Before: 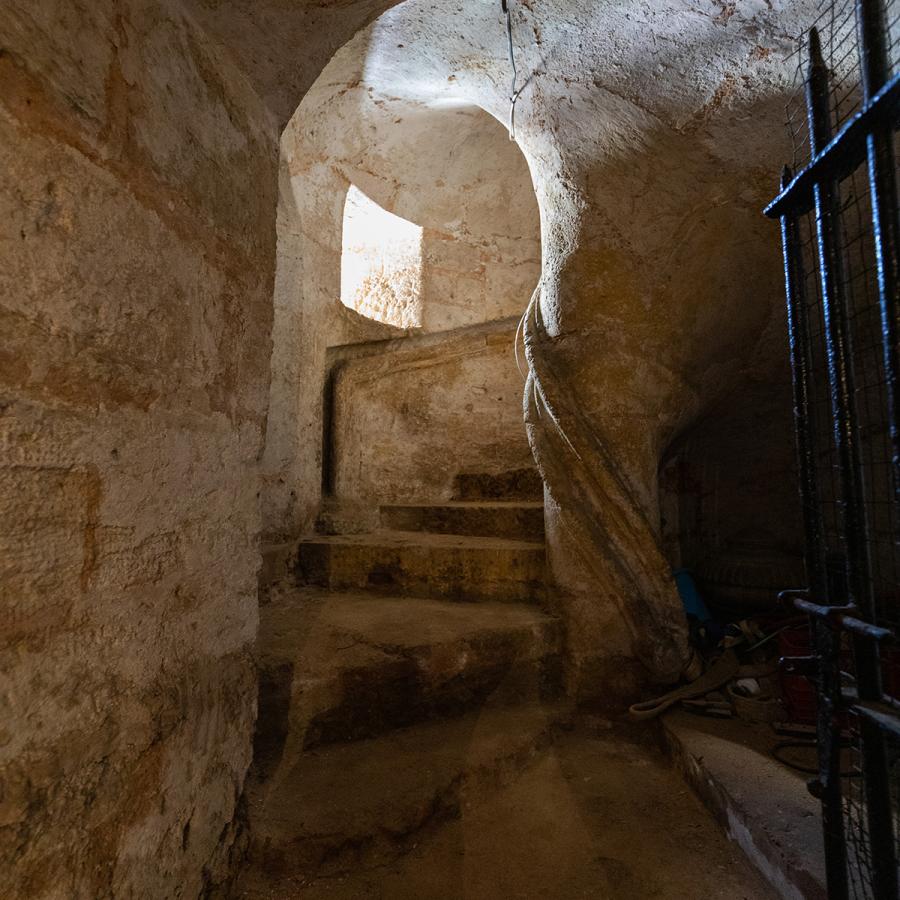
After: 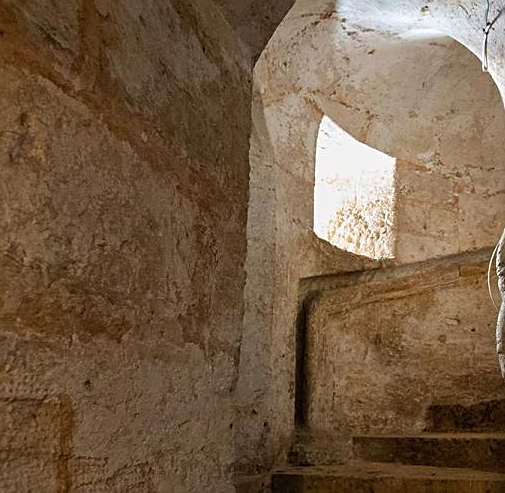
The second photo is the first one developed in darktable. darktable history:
sharpen: on, module defaults
crop and rotate: left 3.022%, top 7.679%, right 40.758%, bottom 37.449%
